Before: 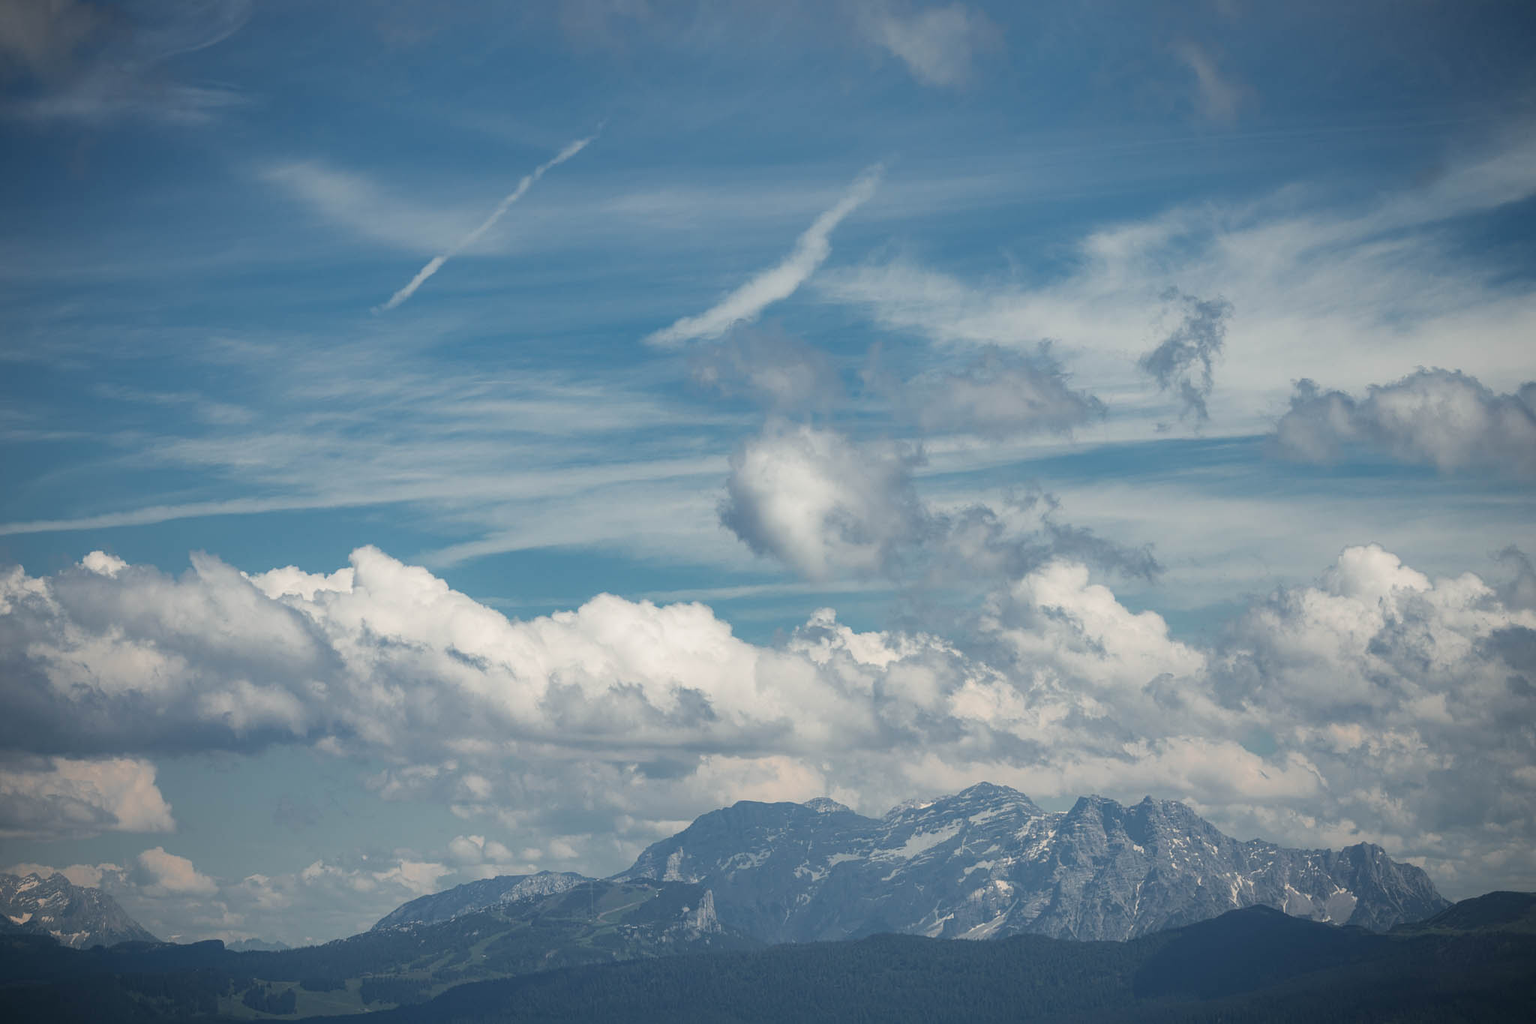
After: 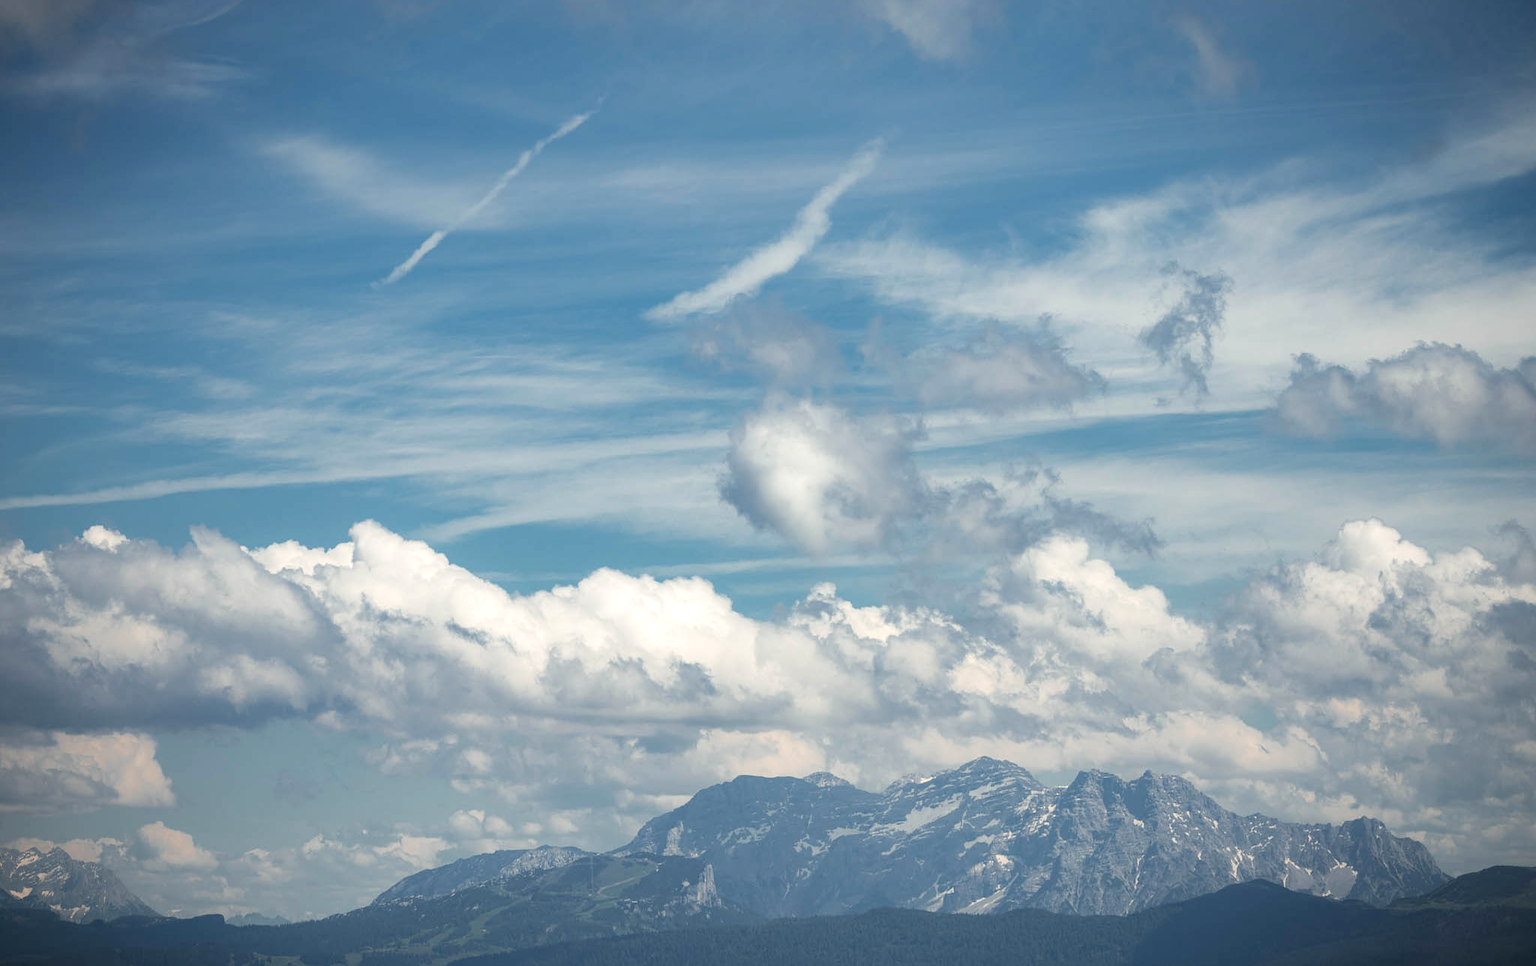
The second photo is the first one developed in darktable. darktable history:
crop and rotate: top 2.513%, bottom 3.059%
exposure: exposure 0.378 EV, compensate highlight preservation false
